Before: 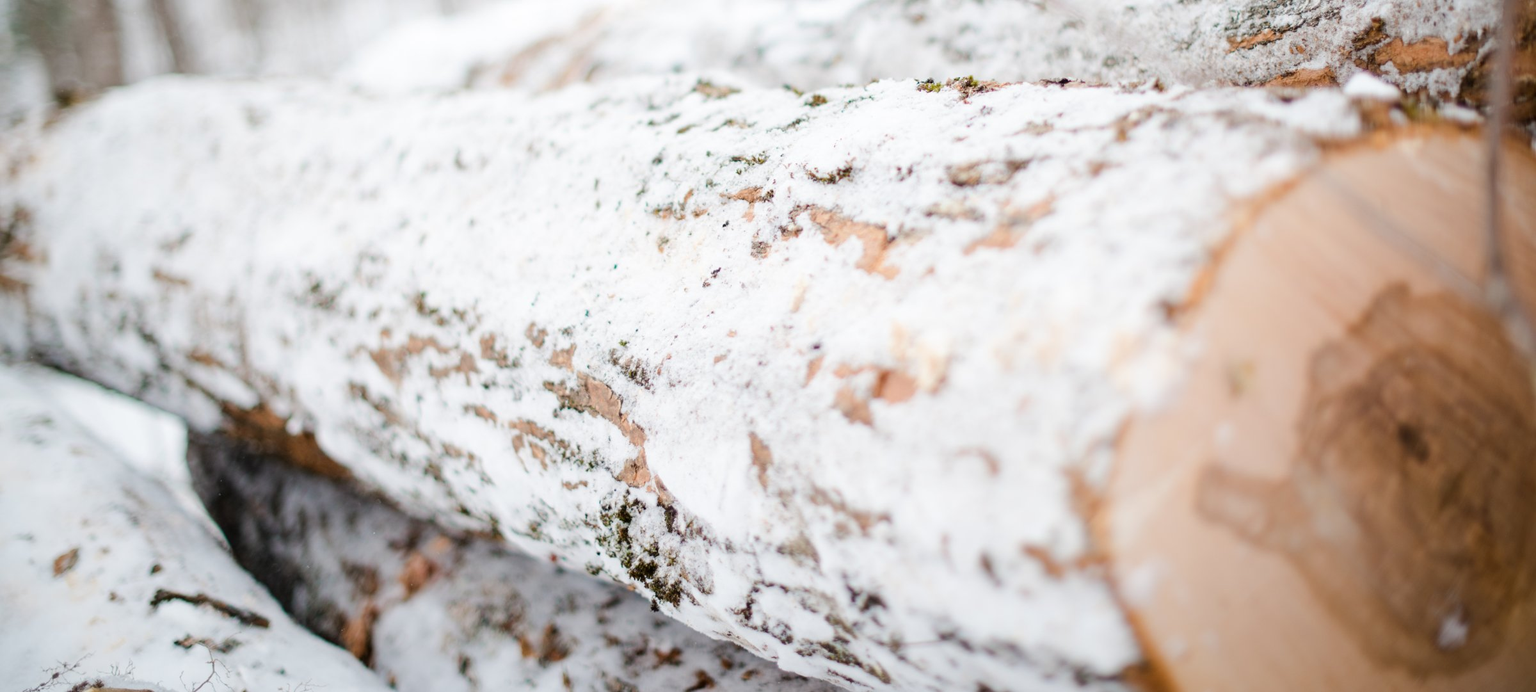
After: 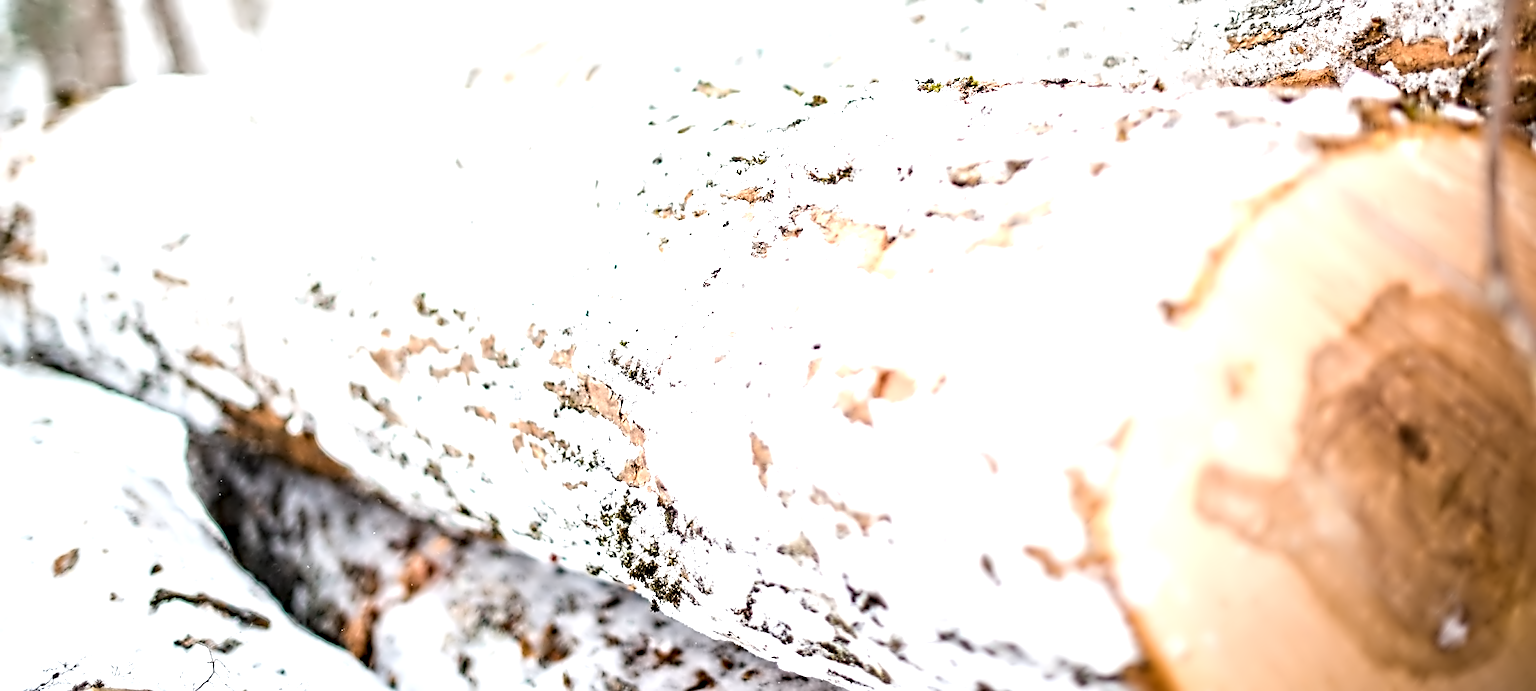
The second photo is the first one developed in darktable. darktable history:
sharpen: on, module defaults
contrast equalizer: octaves 7, y [[0.5, 0.542, 0.583, 0.625, 0.667, 0.708], [0.5 ×6], [0.5 ×6], [0, 0.033, 0.067, 0.1, 0.133, 0.167], [0, 0.05, 0.1, 0.15, 0.2, 0.25]]
exposure: black level correction 0, exposure 1.1 EV, compensate exposure bias true, compensate highlight preservation false
haze removal: compatibility mode true, adaptive false
